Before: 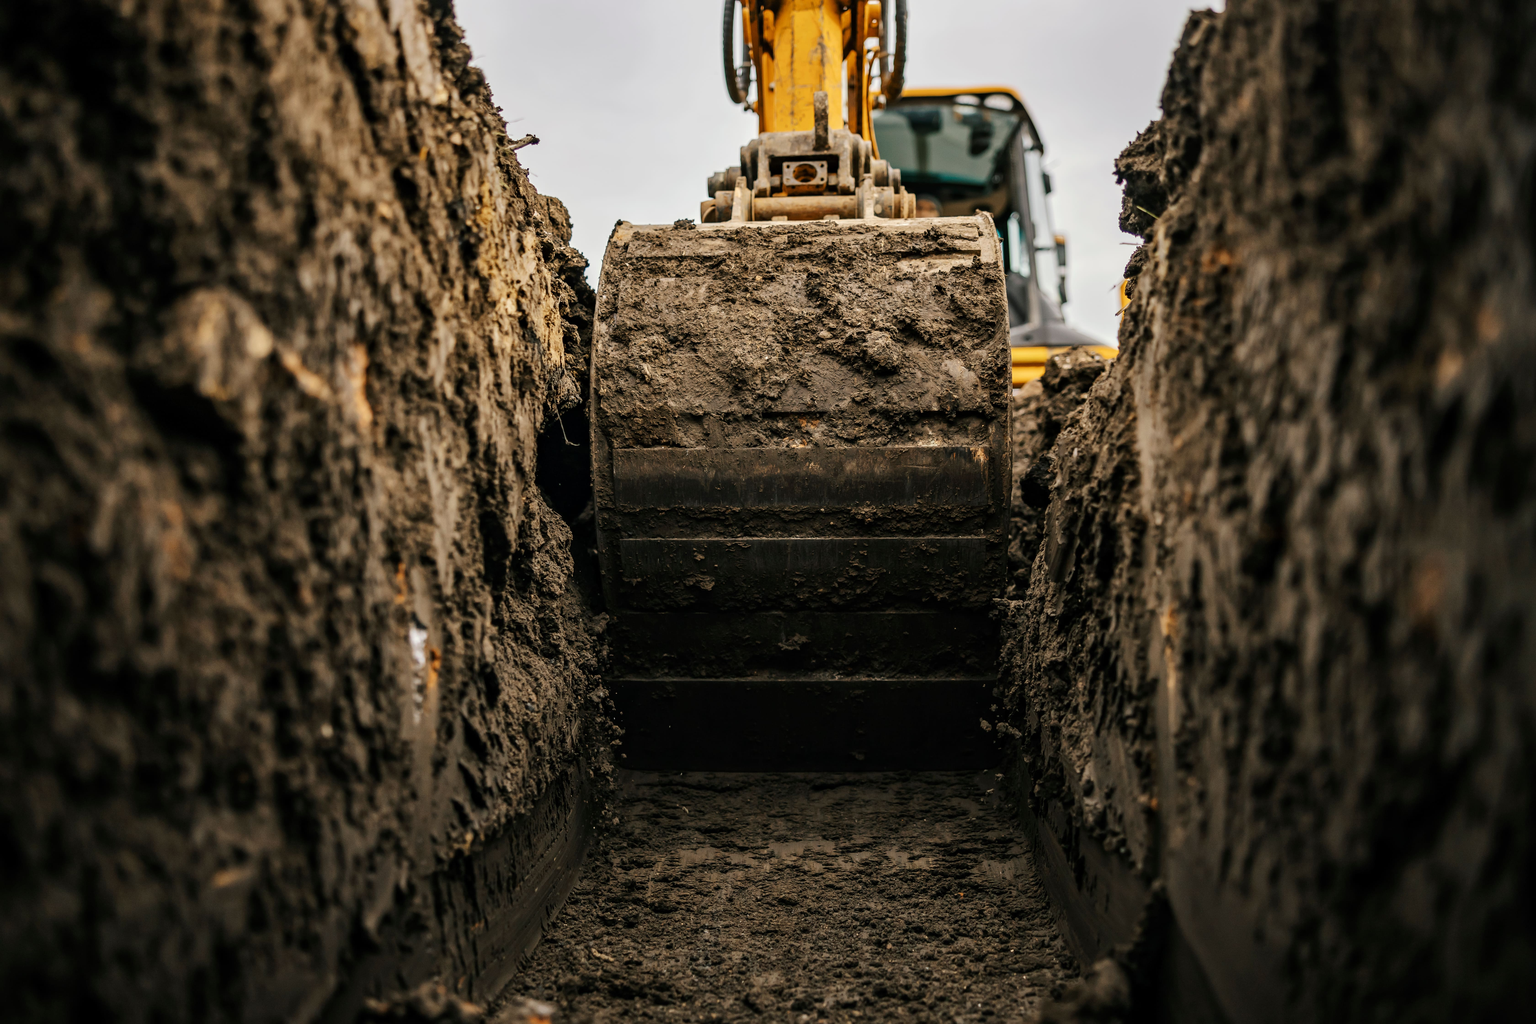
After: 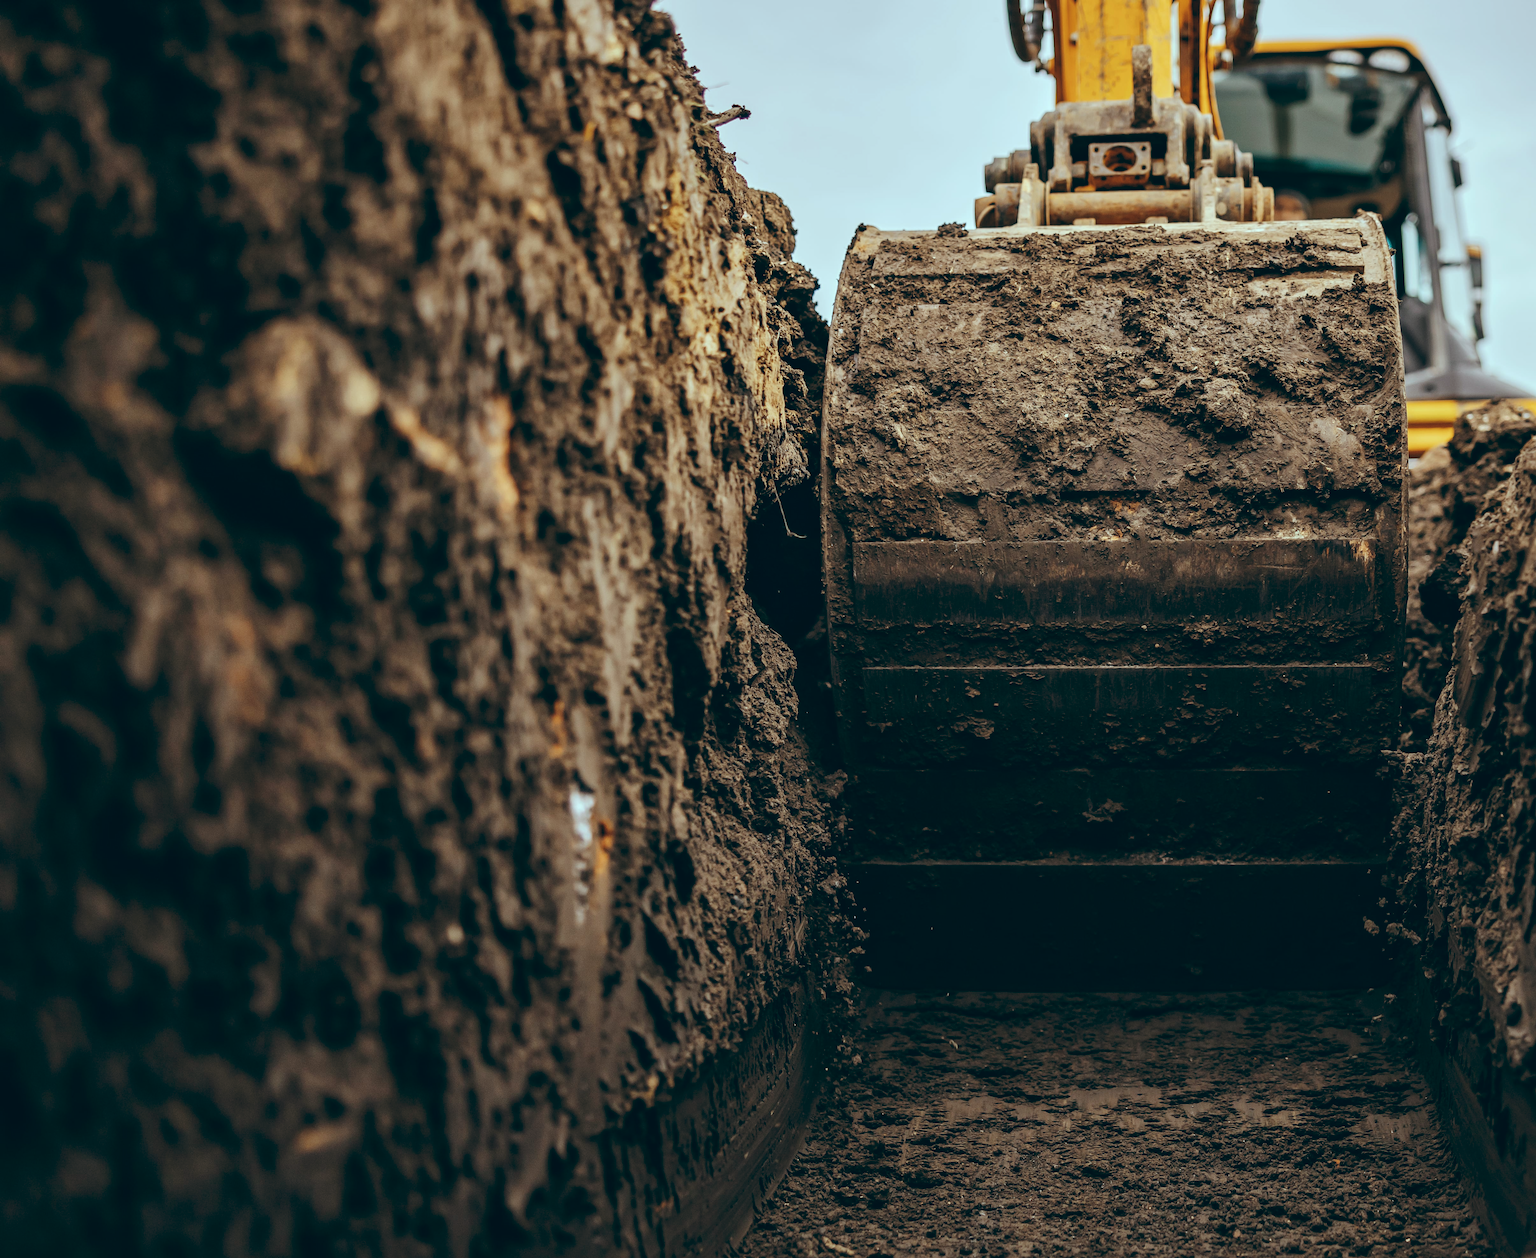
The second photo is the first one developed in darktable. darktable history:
crop: top 5.803%, right 27.864%, bottom 5.804%
color balance: lift [1.003, 0.993, 1.001, 1.007], gamma [1.018, 1.072, 0.959, 0.928], gain [0.974, 0.873, 1.031, 1.127]
